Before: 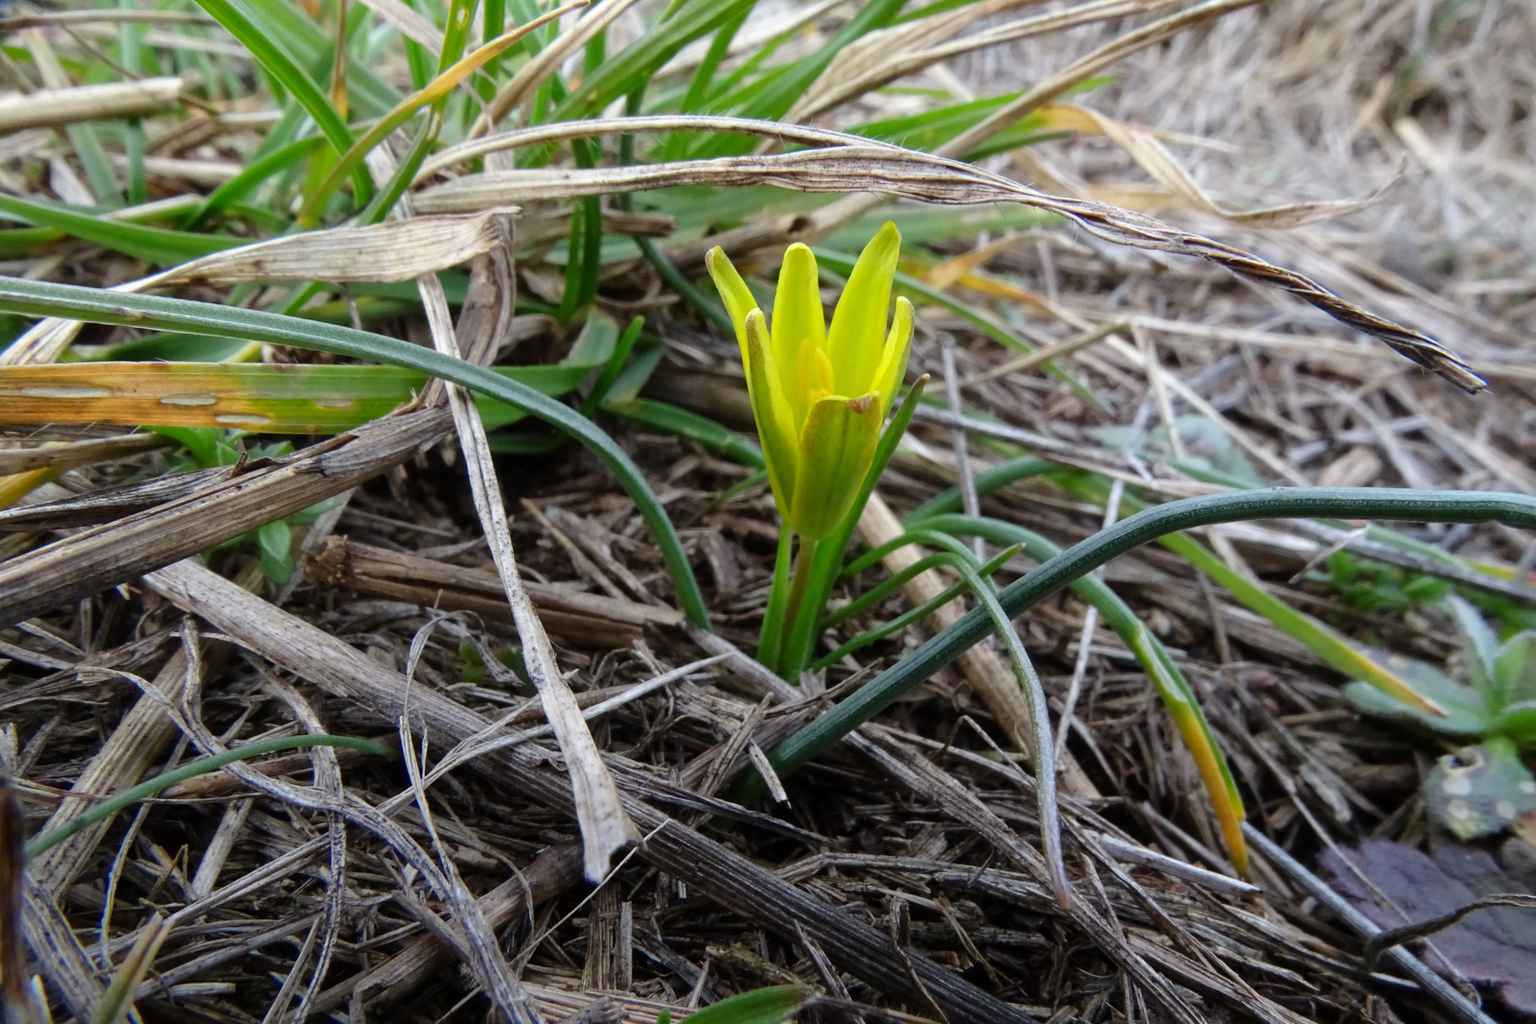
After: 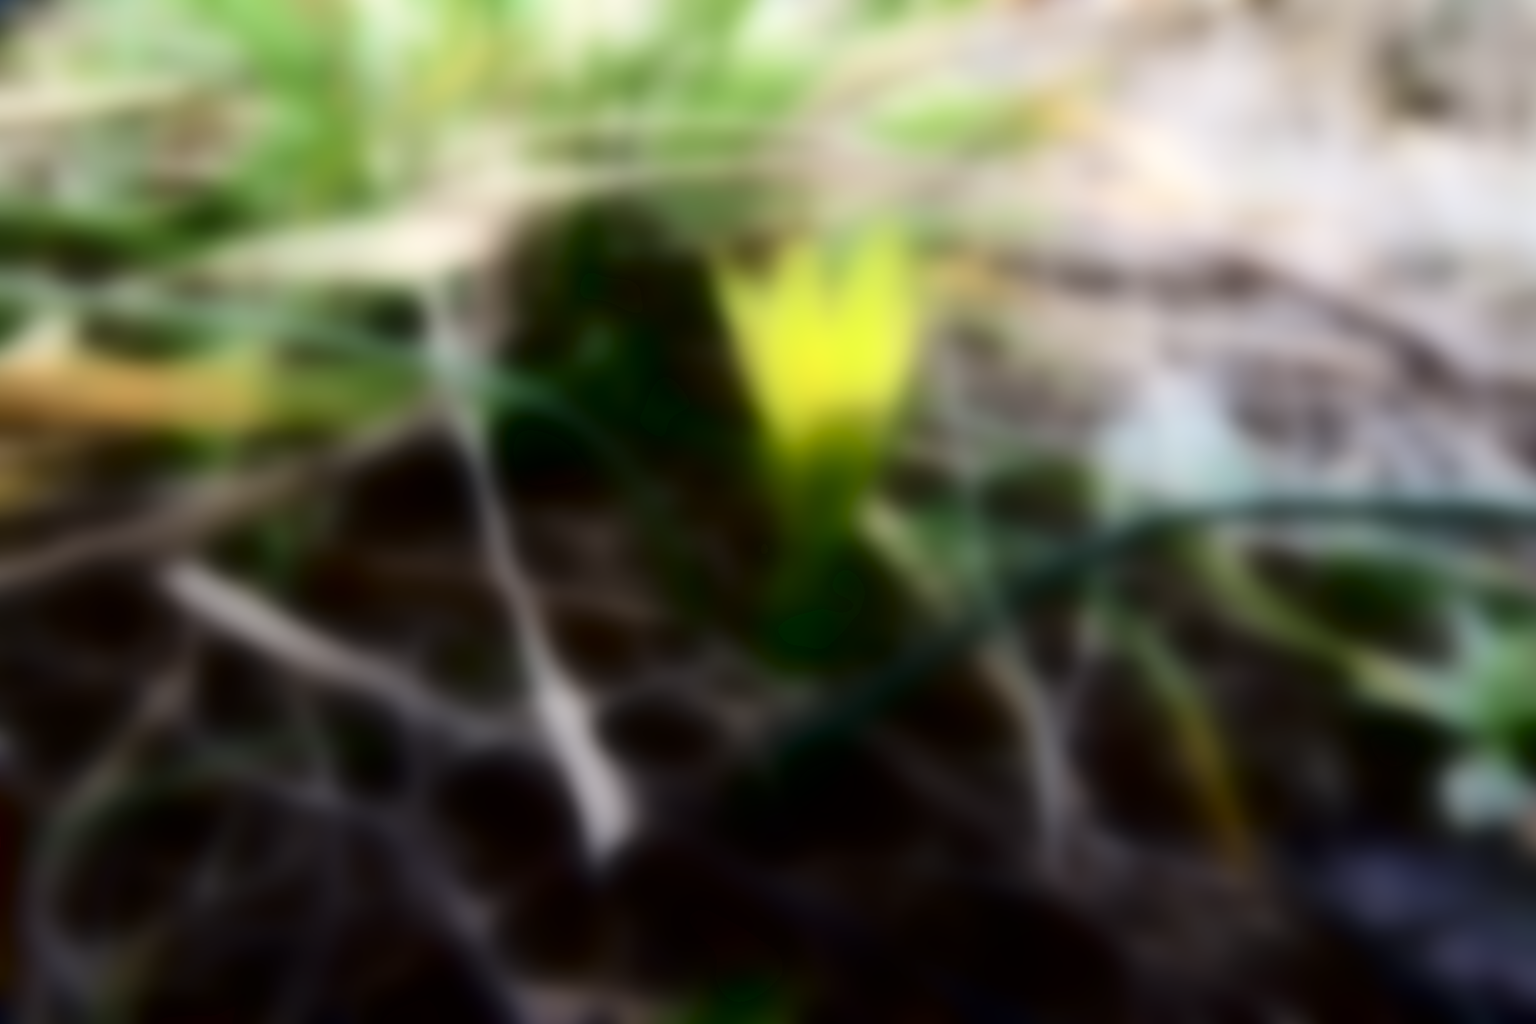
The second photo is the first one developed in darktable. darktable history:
exposure: black level correction 0, exposure 0.7 EV, compensate exposure bias true, compensate highlight preservation false
rgb levels: preserve colors max RGB
velvia: on, module defaults
lowpass: radius 31.92, contrast 1.72, brightness -0.98, saturation 0.94
